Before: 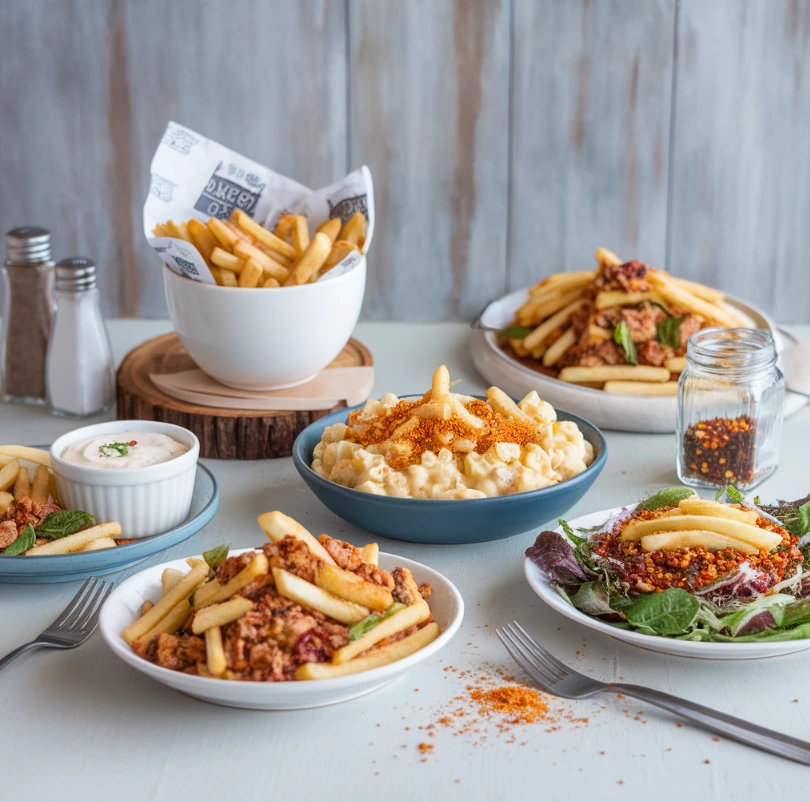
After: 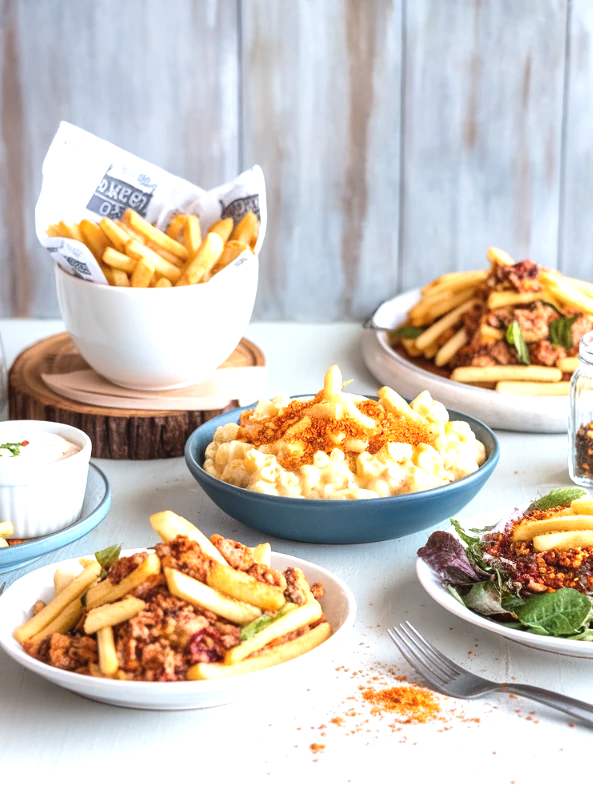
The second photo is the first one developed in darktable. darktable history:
crop: left 13.443%, right 13.31%
tone equalizer: -8 EV -0.417 EV, -7 EV -0.389 EV, -6 EV -0.333 EV, -5 EV -0.222 EV, -3 EV 0.222 EV, -2 EV 0.333 EV, -1 EV 0.389 EV, +0 EV 0.417 EV, edges refinement/feathering 500, mask exposure compensation -1.57 EV, preserve details no
exposure: black level correction -0.002, exposure 0.54 EV, compensate highlight preservation false
